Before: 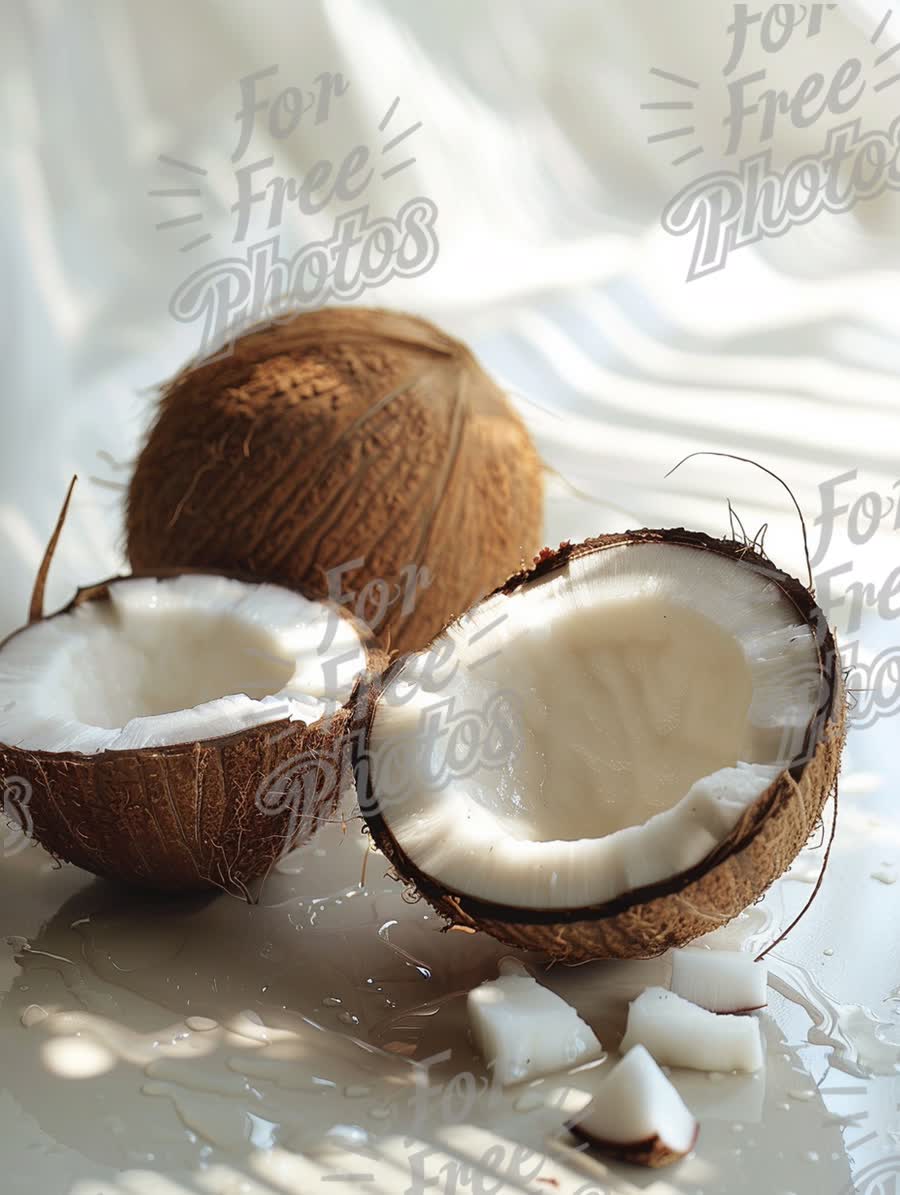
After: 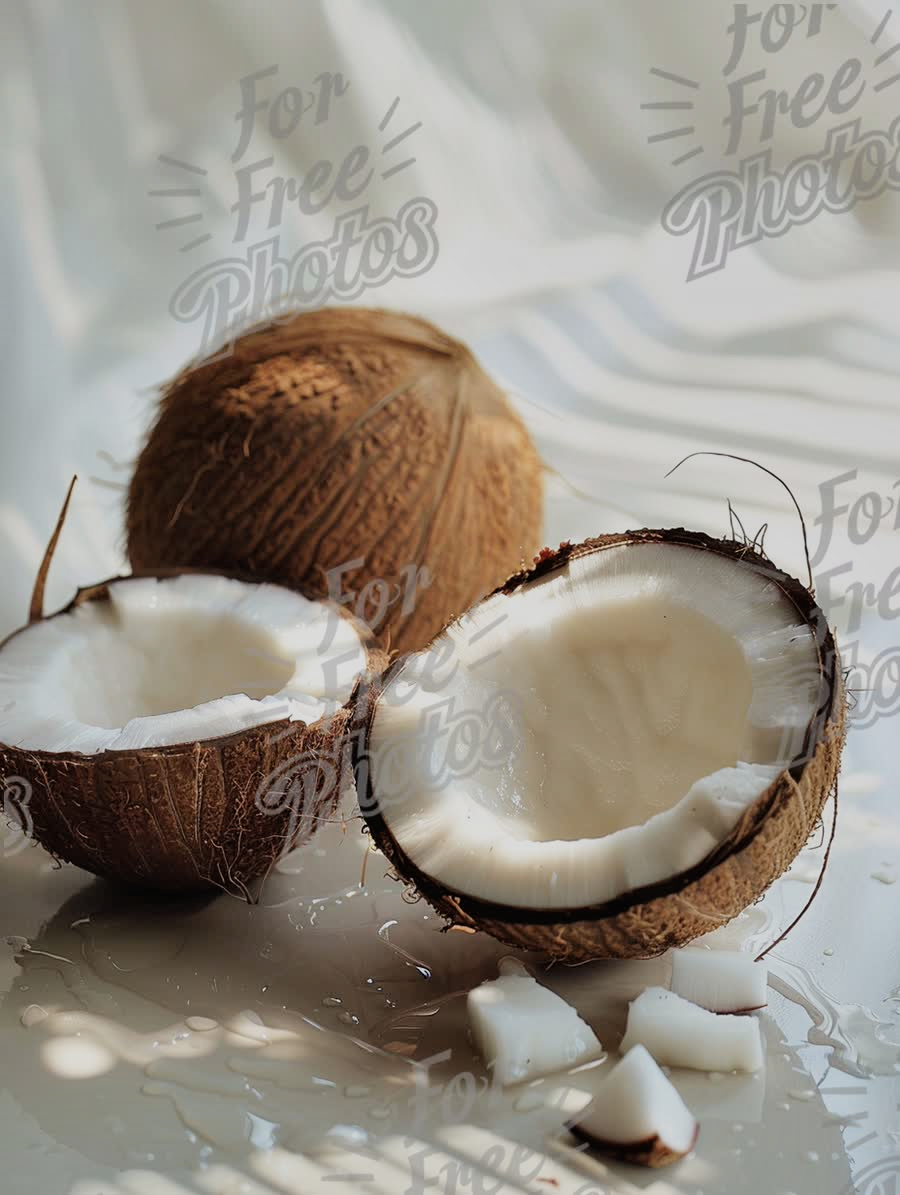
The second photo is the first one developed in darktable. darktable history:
shadows and highlights: soften with gaussian
filmic rgb: black relative exposure -7.96 EV, white relative exposure 3.91 EV, hardness 4.28
